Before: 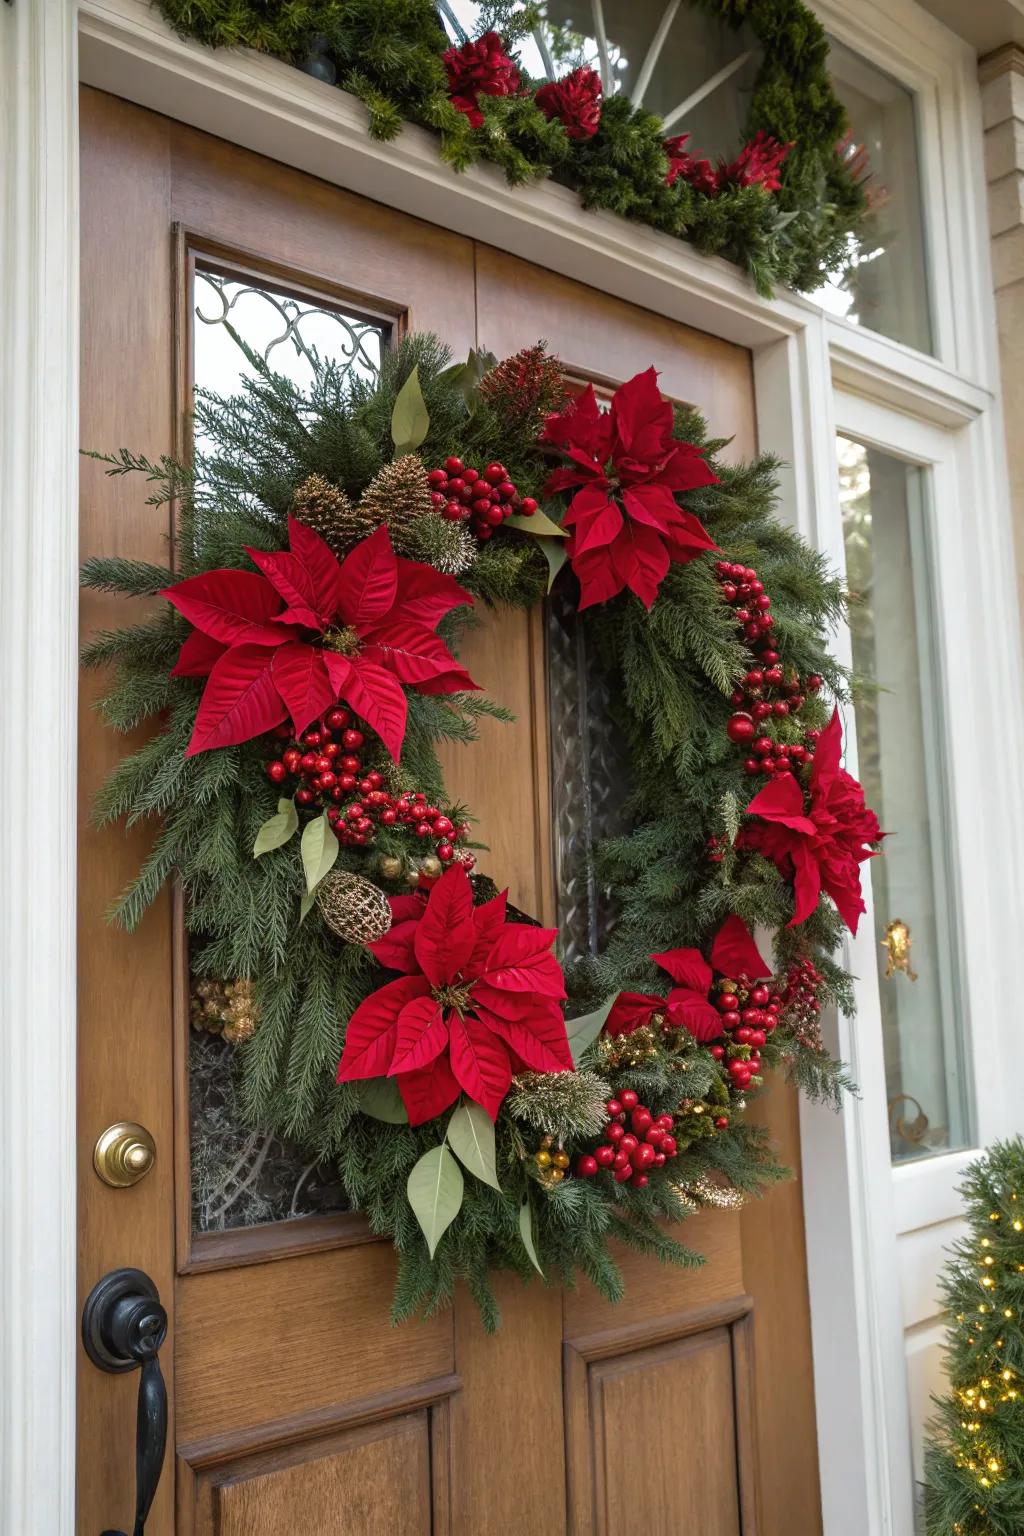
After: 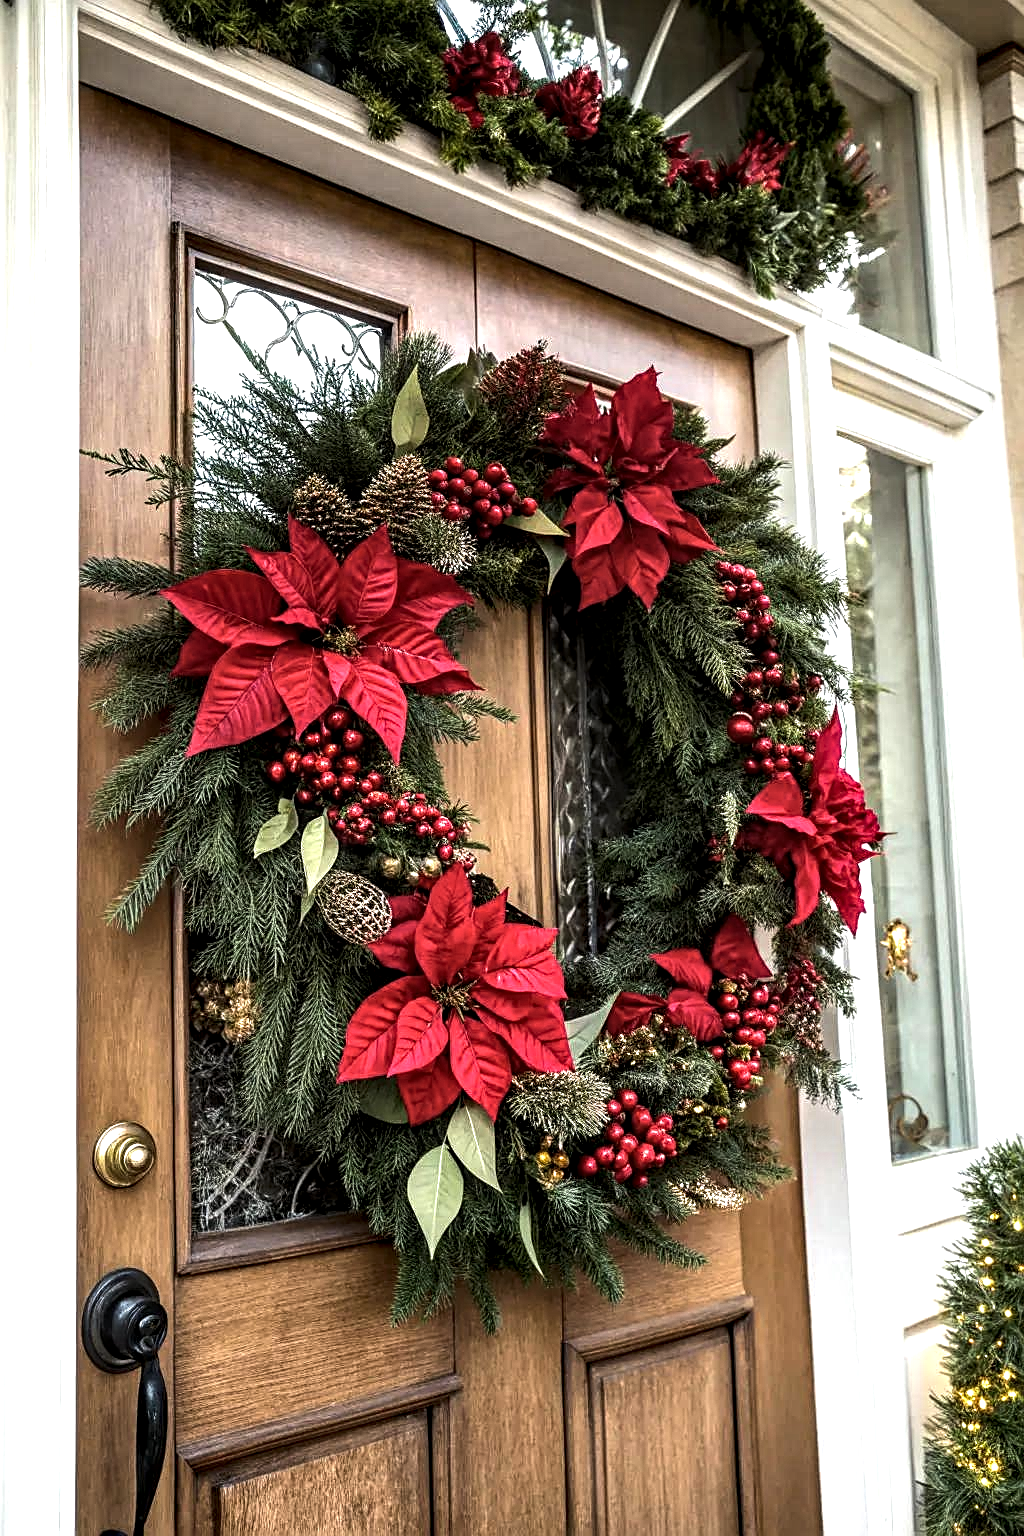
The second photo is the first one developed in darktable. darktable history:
local contrast: detail 160%
sharpen: on, module defaults
tone equalizer: -8 EV -1.12 EV, -7 EV -1 EV, -6 EV -0.84 EV, -5 EV -0.557 EV, -3 EV 0.601 EV, -2 EV 0.875 EV, -1 EV 1.01 EV, +0 EV 1.07 EV, edges refinement/feathering 500, mask exposure compensation -1.57 EV, preserve details no
